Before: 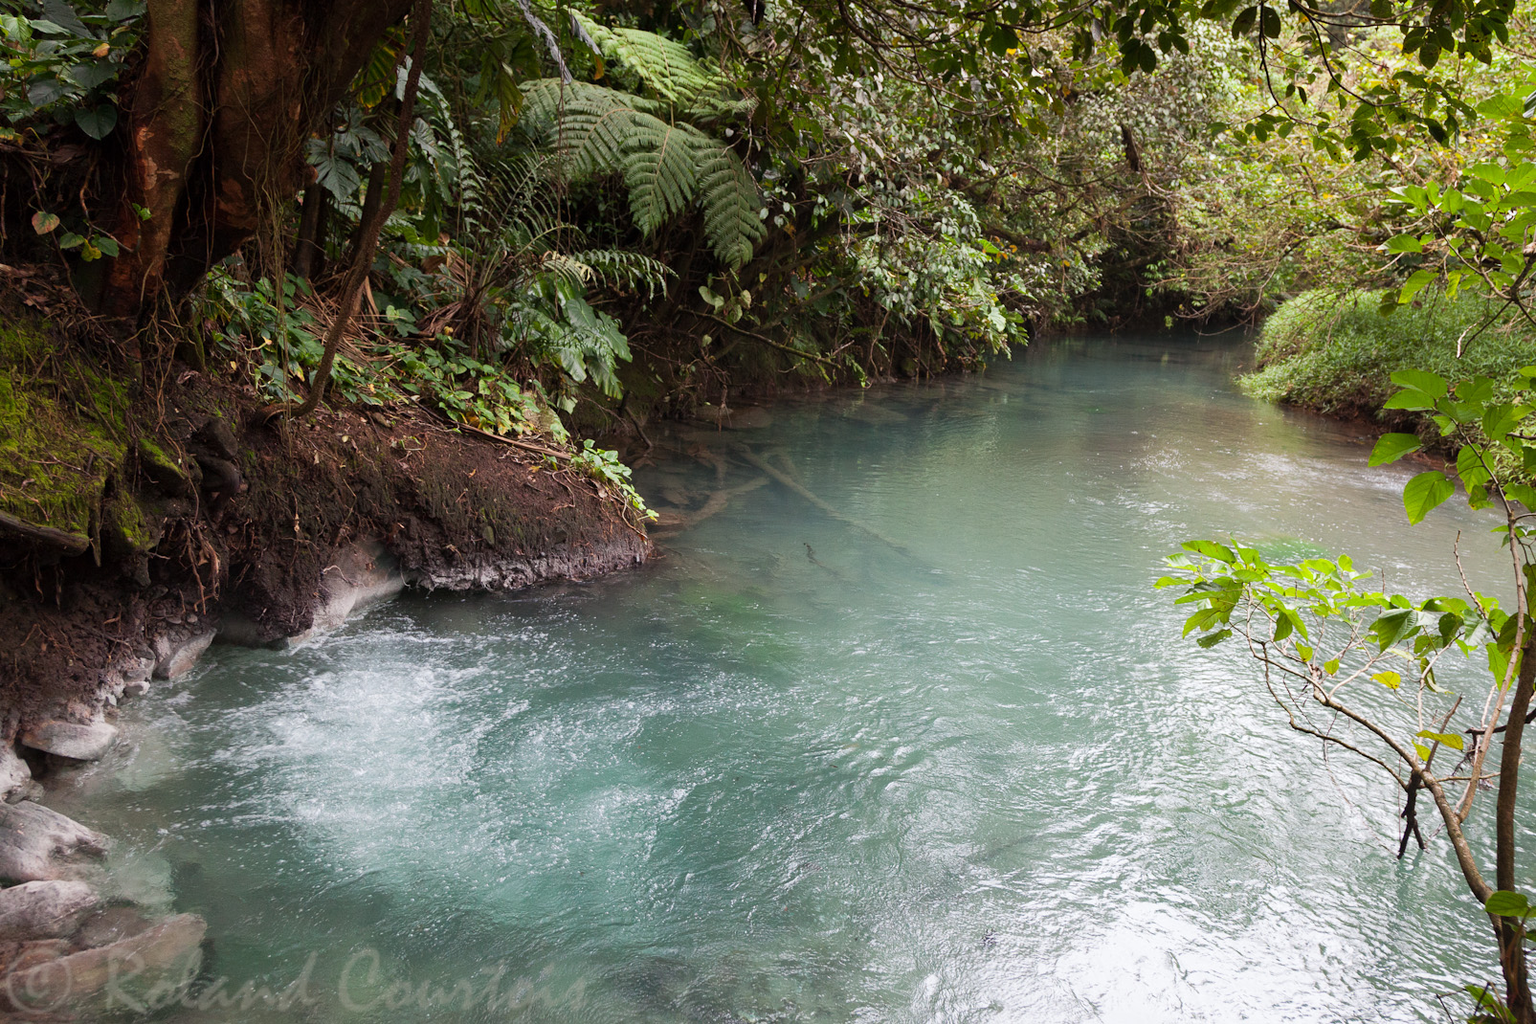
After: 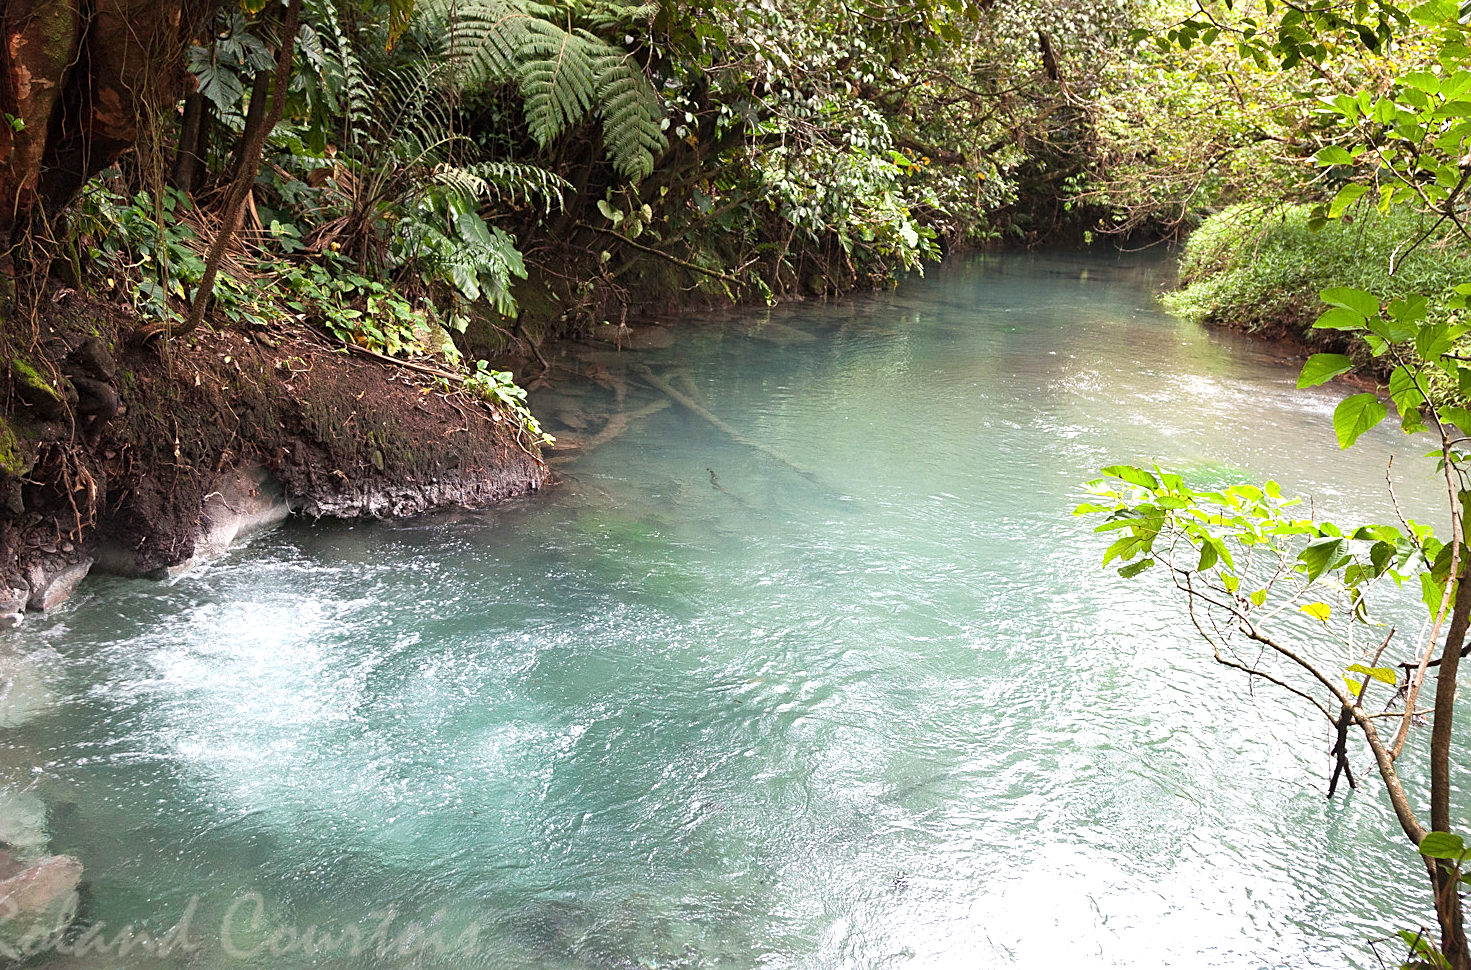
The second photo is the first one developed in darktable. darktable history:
crop and rotate: left 8.322%, top 9.303%
exposure: black level correction 0, exposure 0.703 EV, compensate highlight preservation false
sharpen: on, module defaults
